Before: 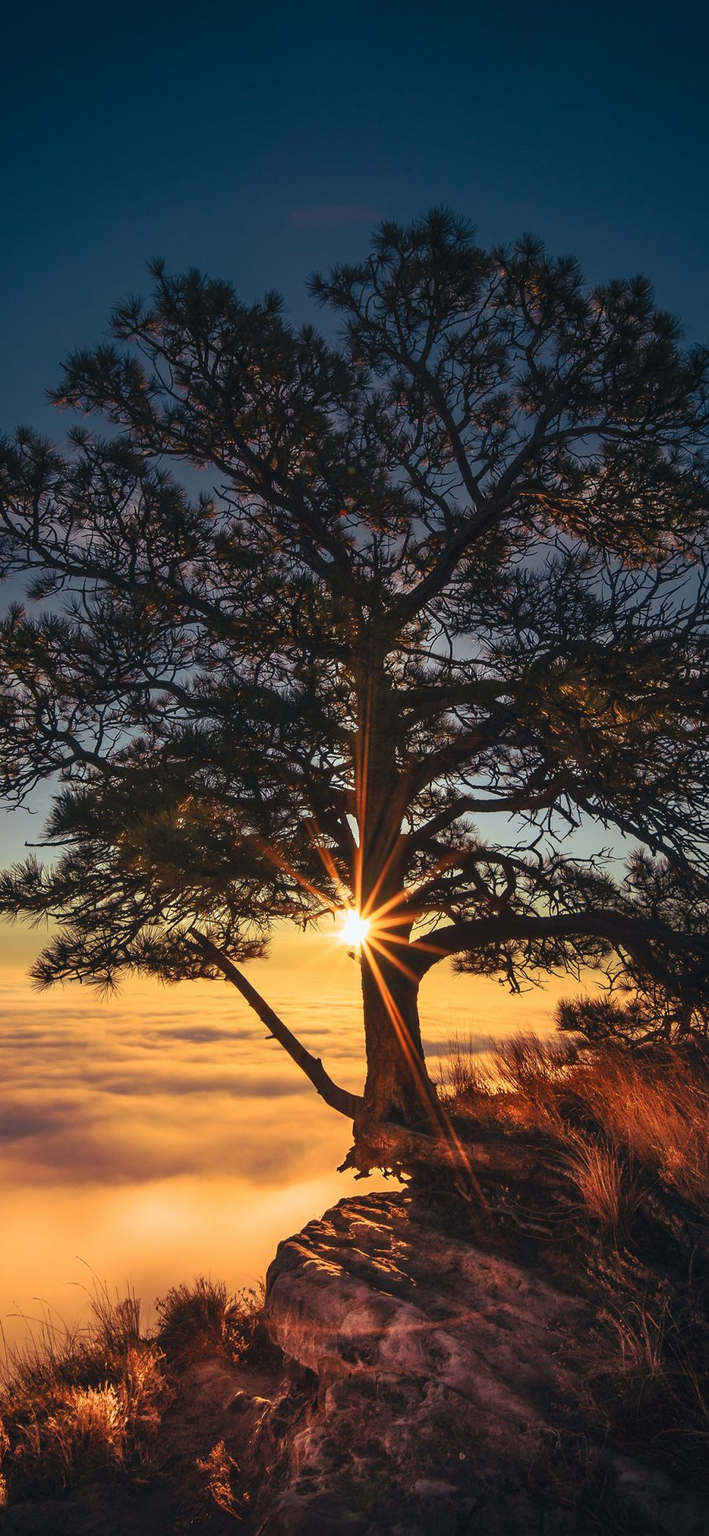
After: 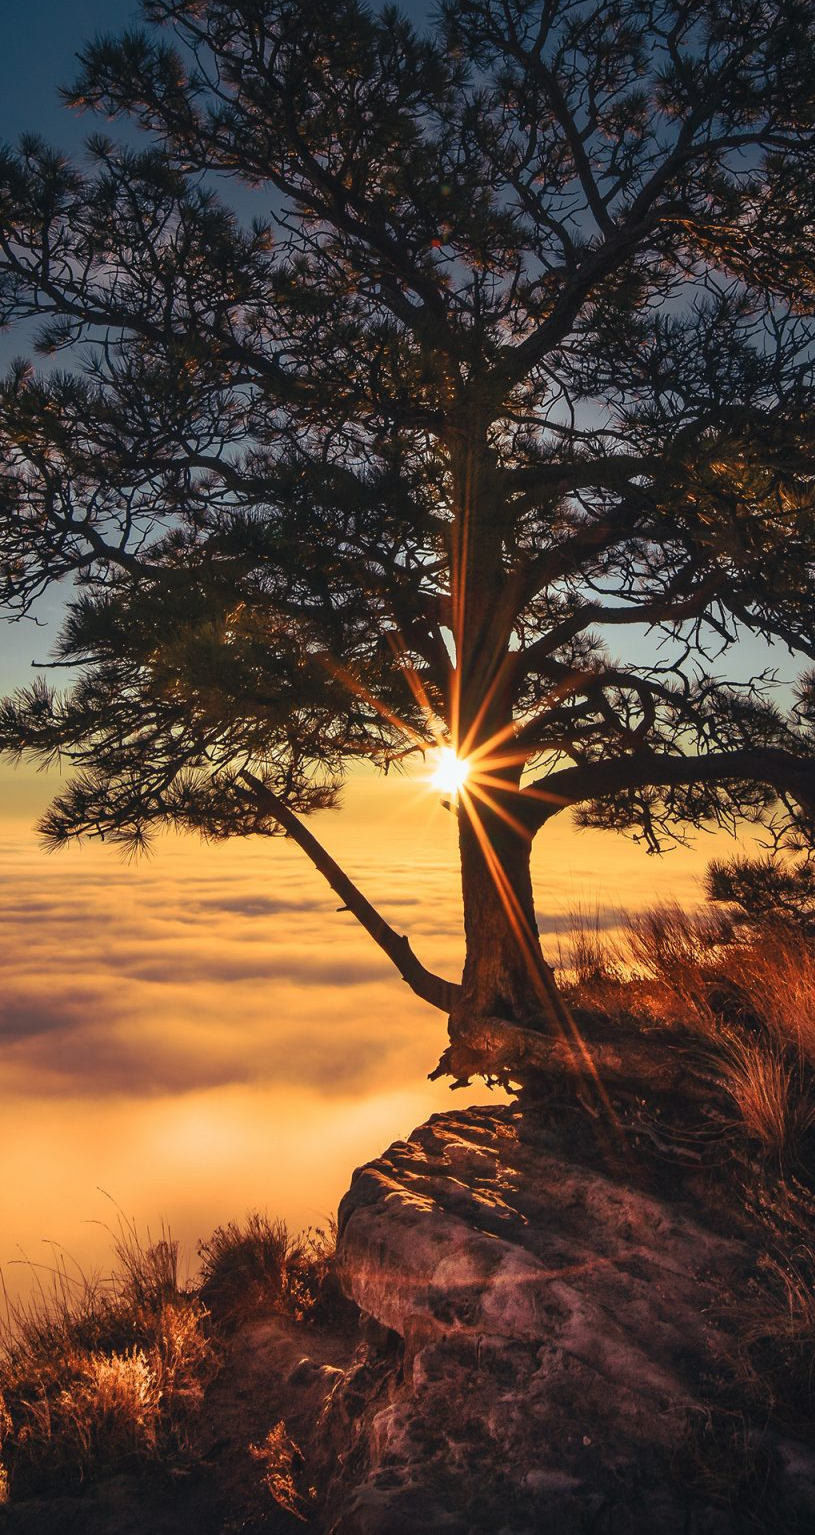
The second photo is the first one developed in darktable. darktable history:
rotate and perspective: crop left 0, crop top 0
crop: top 20.916%, right 9.437%, bottom 0.316%
